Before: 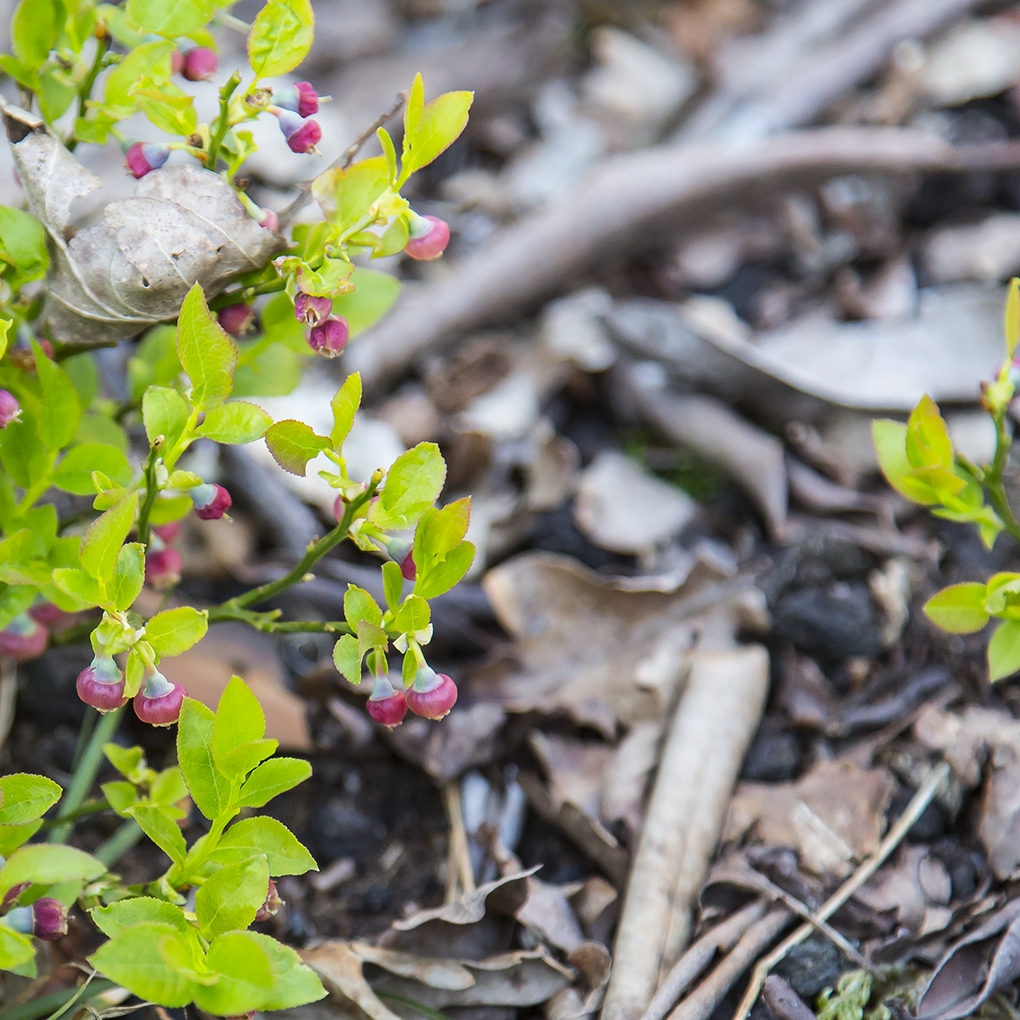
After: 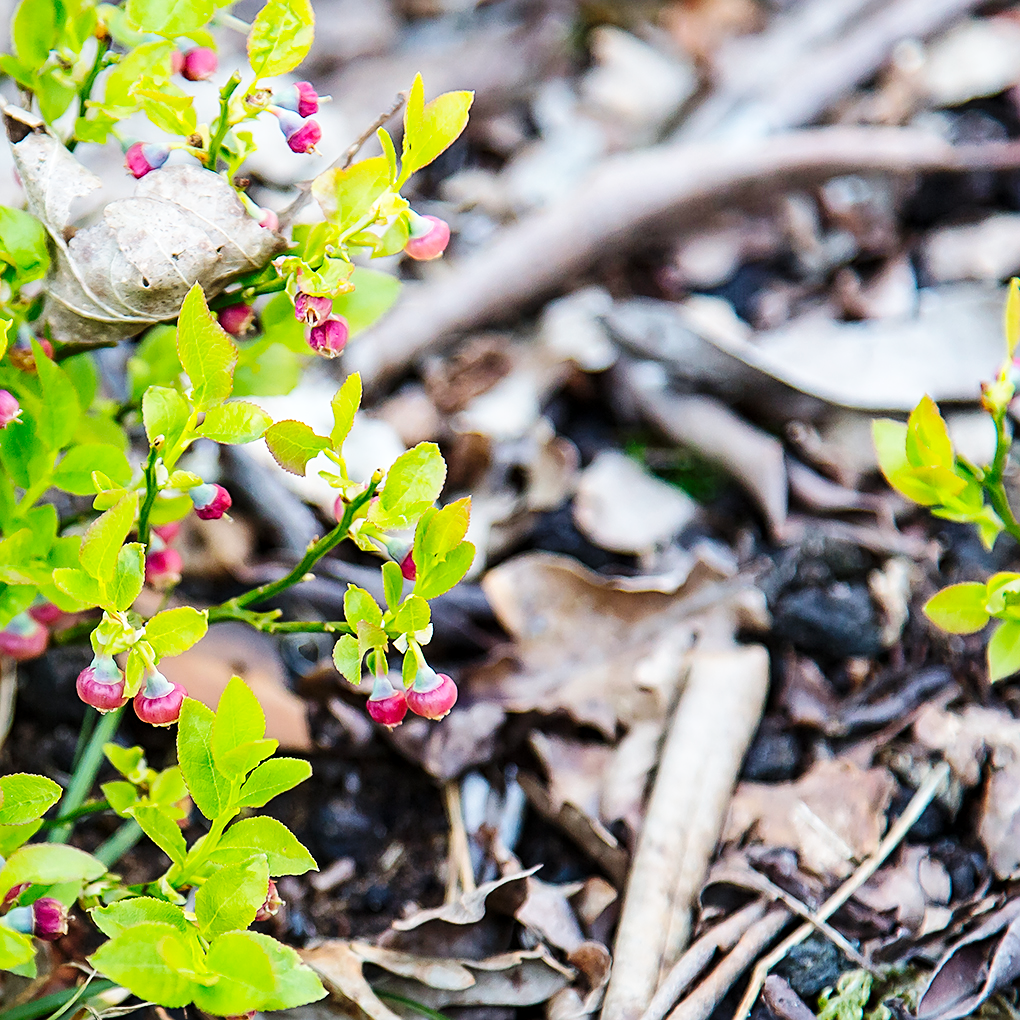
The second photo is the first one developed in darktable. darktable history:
sharpen: on, module defaults
local contrast: highlights 100%, shadows 100%, detail 120%, midtone range 0.2
base curve: curves: ch0 [(0, 0) (0.036, 0.025) (0.121, 0.166) (0.206, 0.329) (0.605, 0.79) (1, 1)], preserve colors none
